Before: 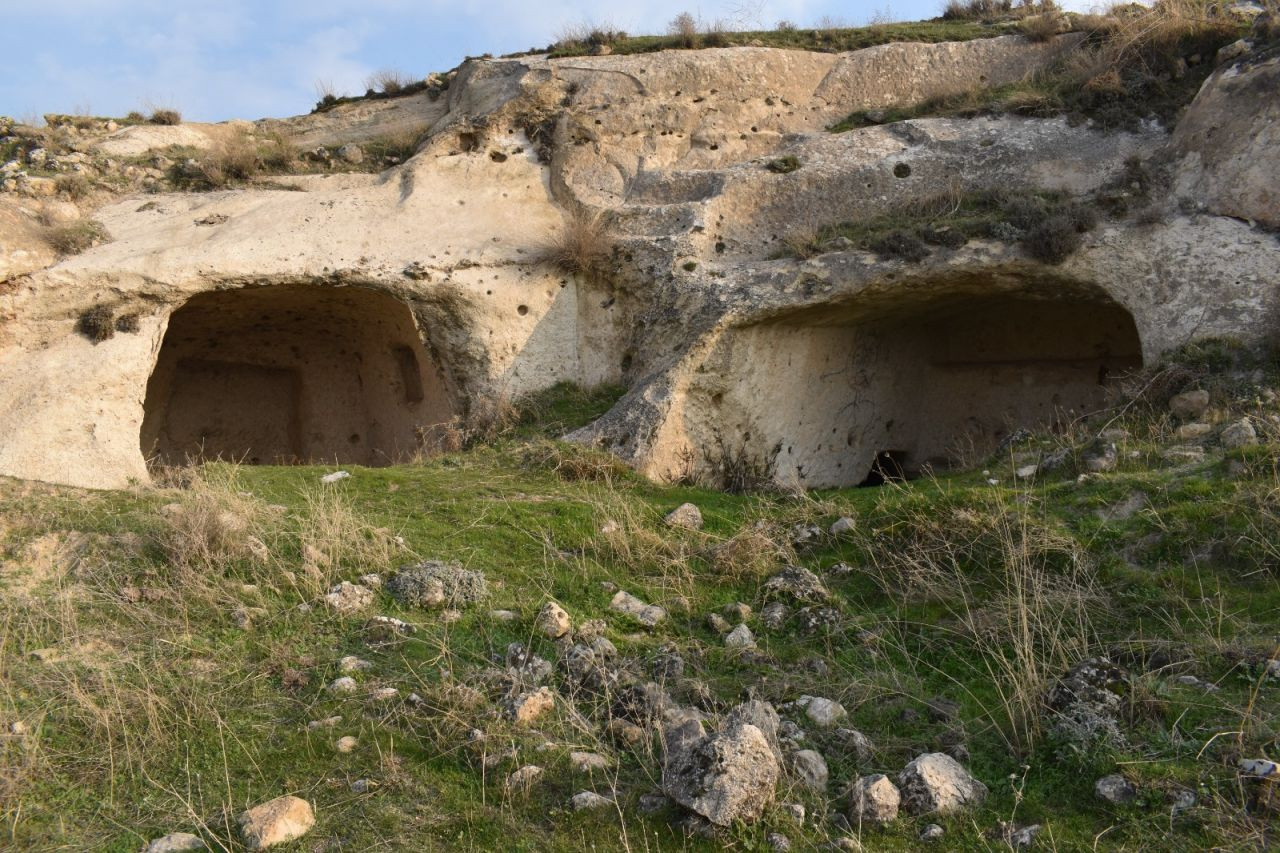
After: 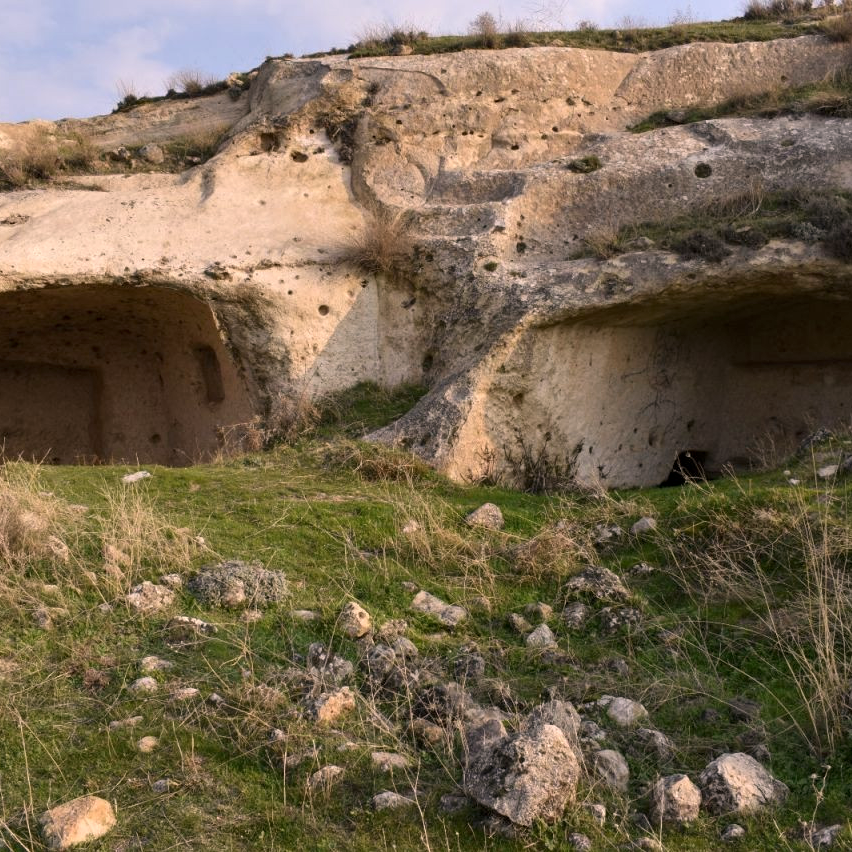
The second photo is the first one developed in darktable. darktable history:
exposure: exposure -0.049 EV, compensate exposure bias true, compensate highlight preservation false
local contrast: highlights 106%, shadows 101%, detail 120%, midtone range 0.2
crop and rotate: left 15.615%, right 17.754%
color correction: highlights a* 8.08, highlights b* 4.09
